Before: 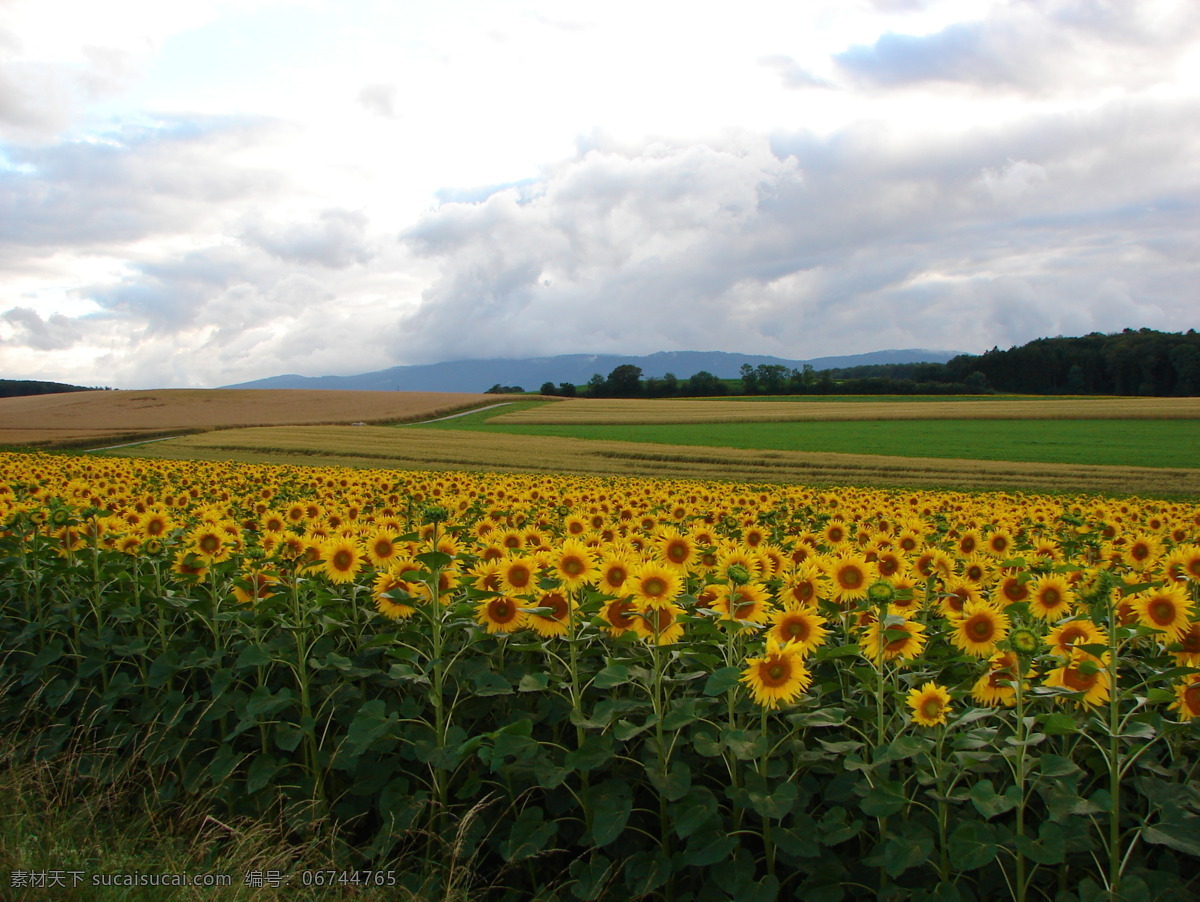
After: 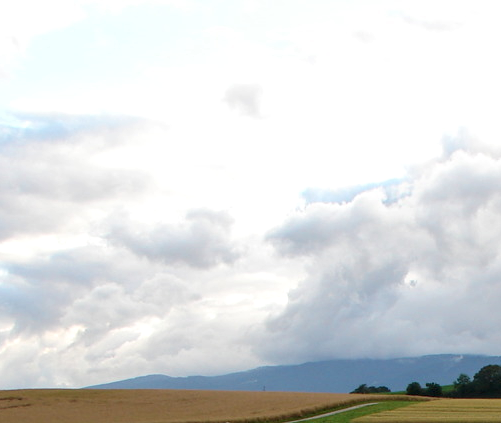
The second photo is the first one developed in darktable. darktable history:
crop and rotate: left 11.248%, top 0.055%, right 46.95%, bottom 53.016%
local contrast: detail 130%
